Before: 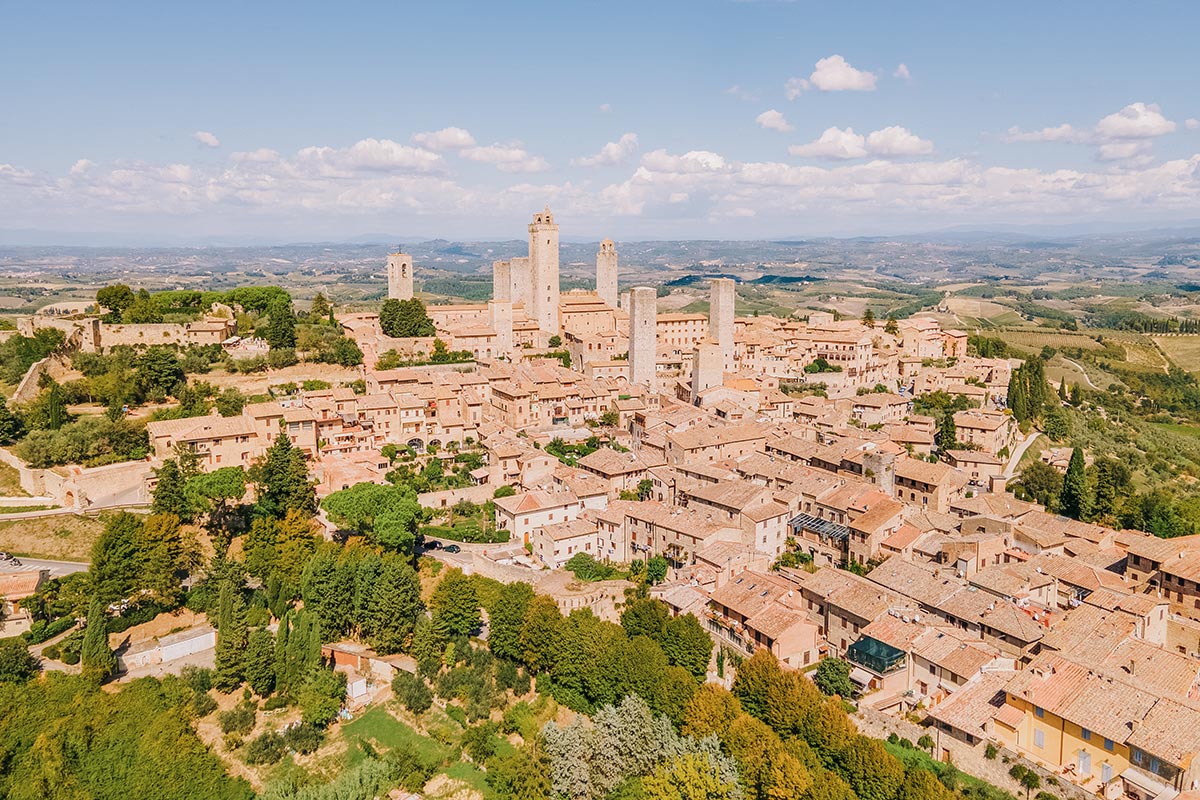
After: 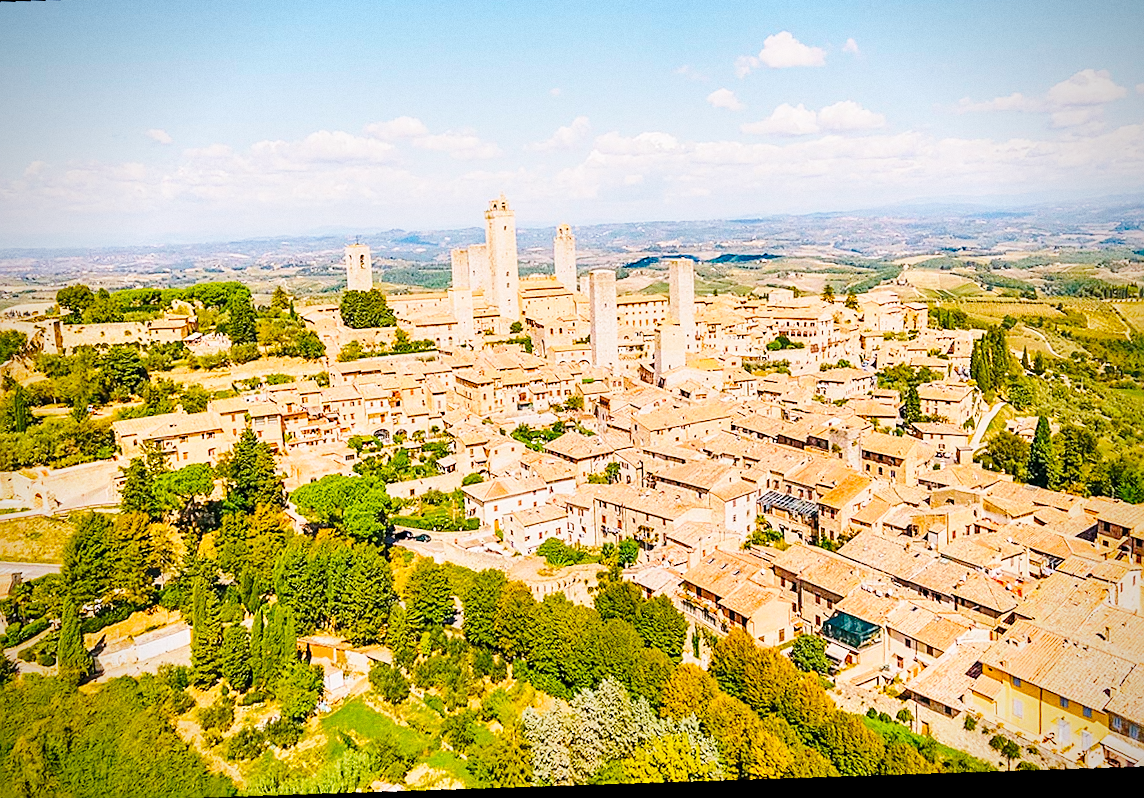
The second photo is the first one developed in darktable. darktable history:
color balance rgb: linear chroma grading › global chroma 15%, perceptual saturation grading › global saturation 30%
vignetting: saturation 0, unbound false
rotate and perspective: rotation -4.2°, shear 0.006, automatic cropping off
base curve: curves: ch0 [(0, 0) (0.028, 0.03) (0.121, 0.232) (0.46, 0.748) (0.859, 0.968) (1, 1)], preserve colors none
crop and rotate: angle -1.96°, left 3.097%, top 4.154%, right 1.586%, bottom 0.529%
grain: coarseness 0.09 ISO
sharpen: on, module defaults
